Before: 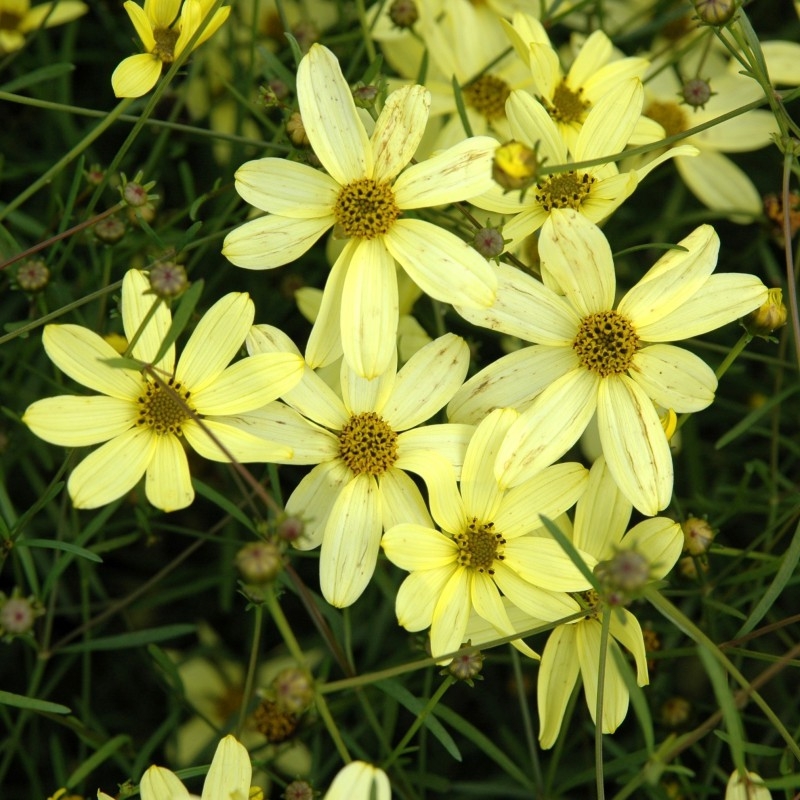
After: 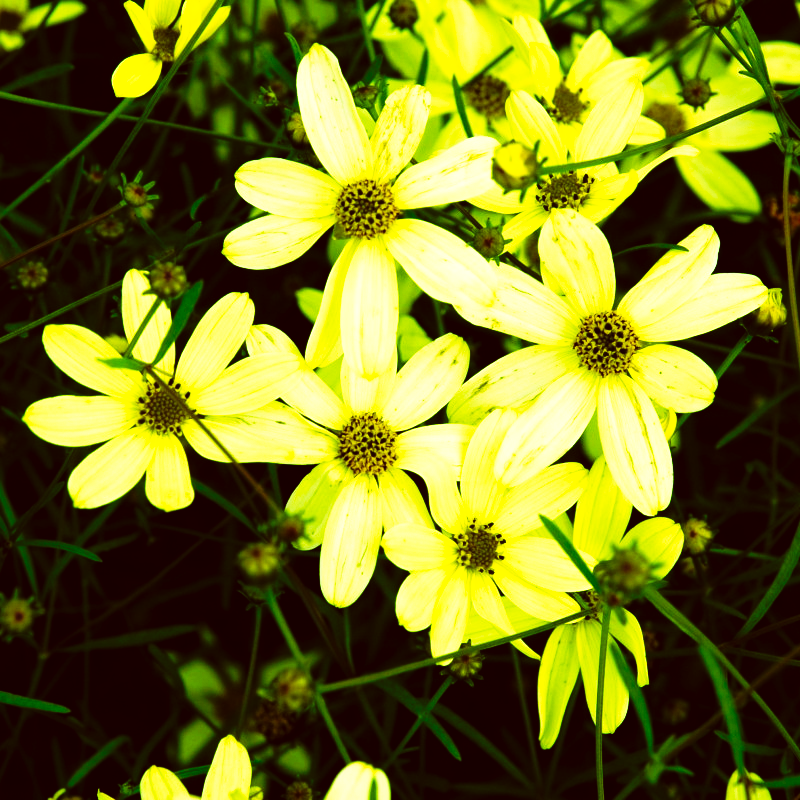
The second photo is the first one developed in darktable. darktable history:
color balance: lift [1, 1.015, 0.987, 0.985], gamma [1, 0.959, 1.042, 0.958], gain [0.927, 0.938, 1.072, 0.928], contrast 1.5%
tone curve: curves: ch0 [(0, 0) (0.003, 0.005) (0.011, 0.008) (0.025, 0.013) (0.044, 0.017) (0.069, 0.022) (0.1, 0.029) (0.136, 0.038) (0.177, 0.053) (0.224, 0.081) (0.277, 0.128) (0.335, 0.214) (0.399, 0.343) (0.468, 0.478) (0.543, 0.641) (0.623, 0.798) (0.709, 0.911) (0.801, 0.971) (0.898, 0.99) (1, 1)], preserve colors none
